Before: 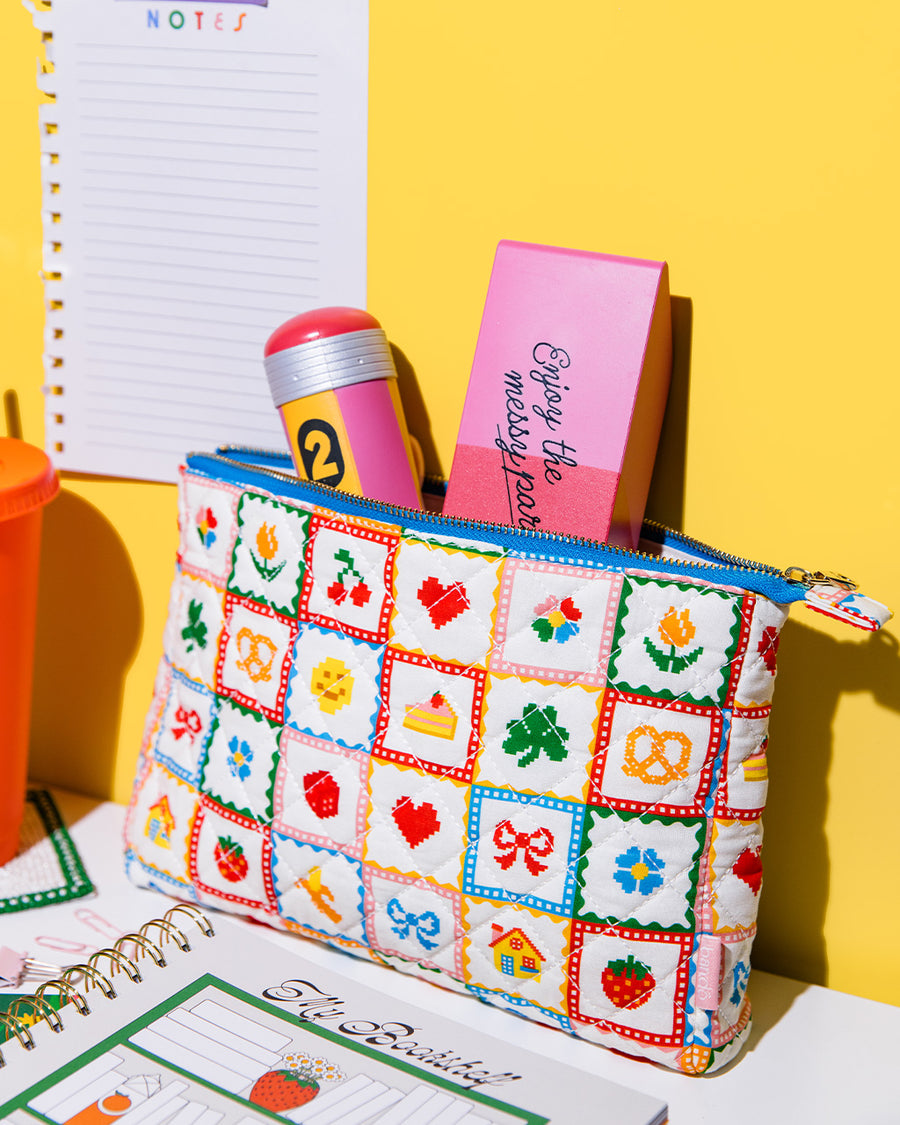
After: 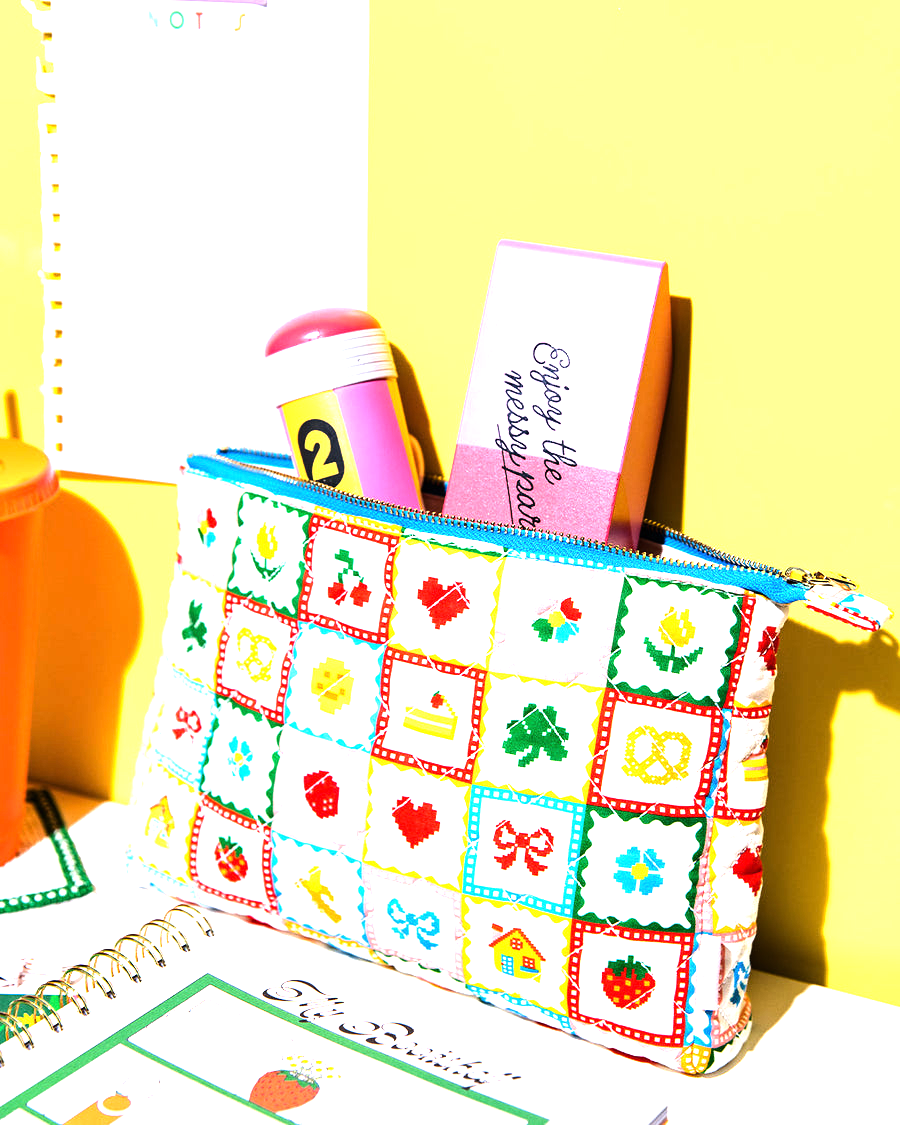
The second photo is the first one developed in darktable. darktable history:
tone equalizer: -8 EV -1.08 EV, -7 EV -1.01 EV, -6 EV -0.867 EV, -5 EV -0.578 EV, -3 EV 0.578 EV, -2 EV 0.867 EV, -1 EV 1.01 EV, +0 EV 1.08 EV, edges refinement/feathering 500, mask exposure compensation -1.57 EV, preserve details no
exposure: exposure 0.722 EV, compensate highlight preservation false
